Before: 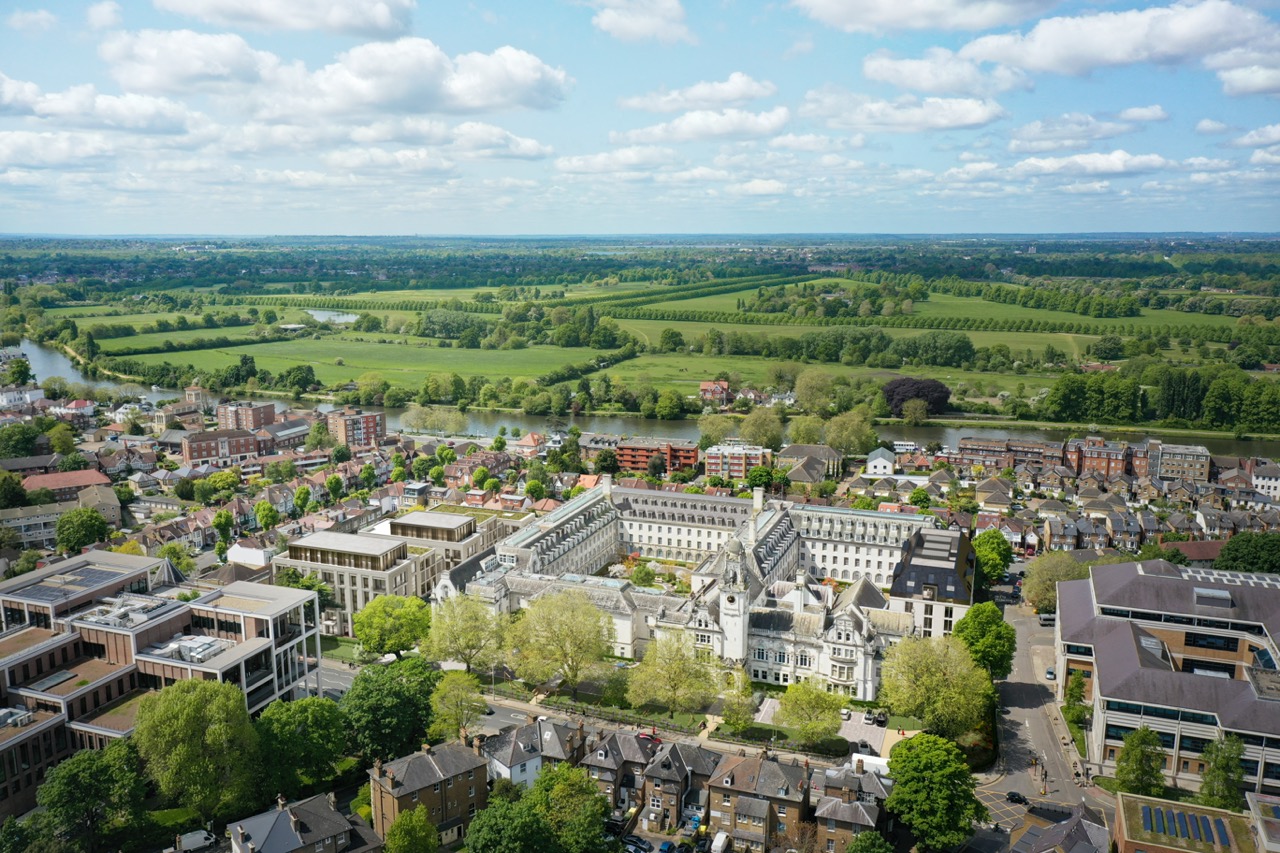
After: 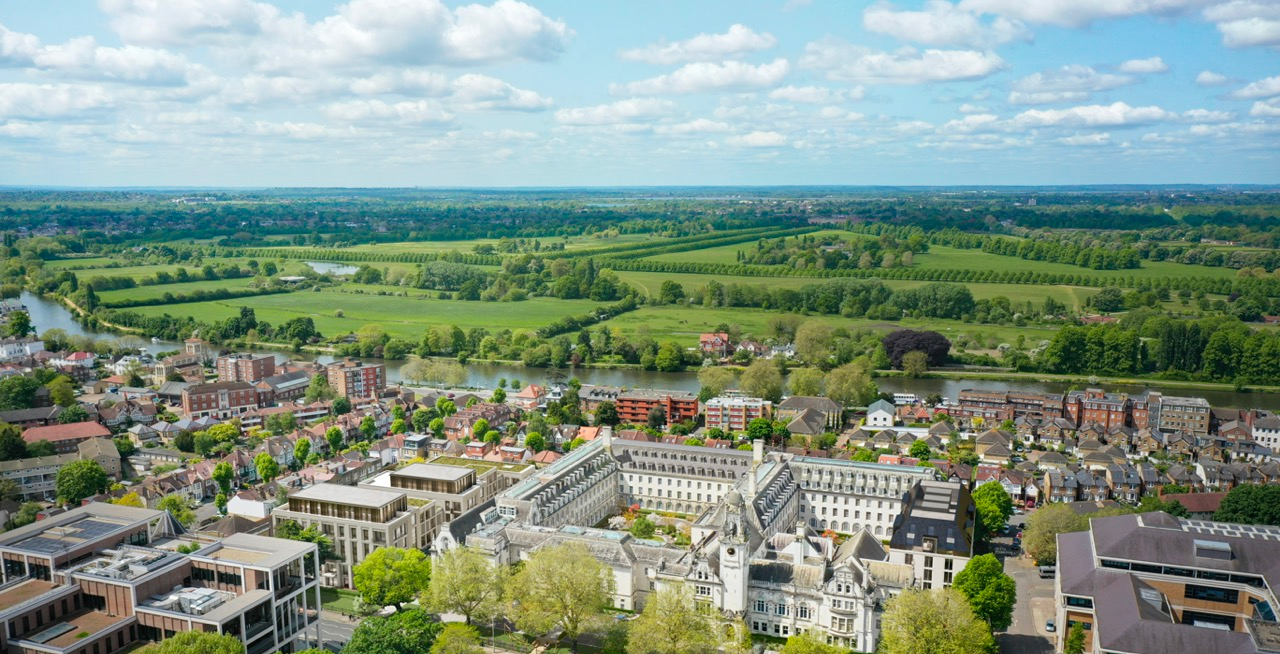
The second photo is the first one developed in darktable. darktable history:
crop: top 5.667%, bottom 17.637%
shadows and highlights: radius 331.84, shadows 53.55, highlights -100, compress 94.63%, highlights color adjustment 73.23%, soften with gaussian
